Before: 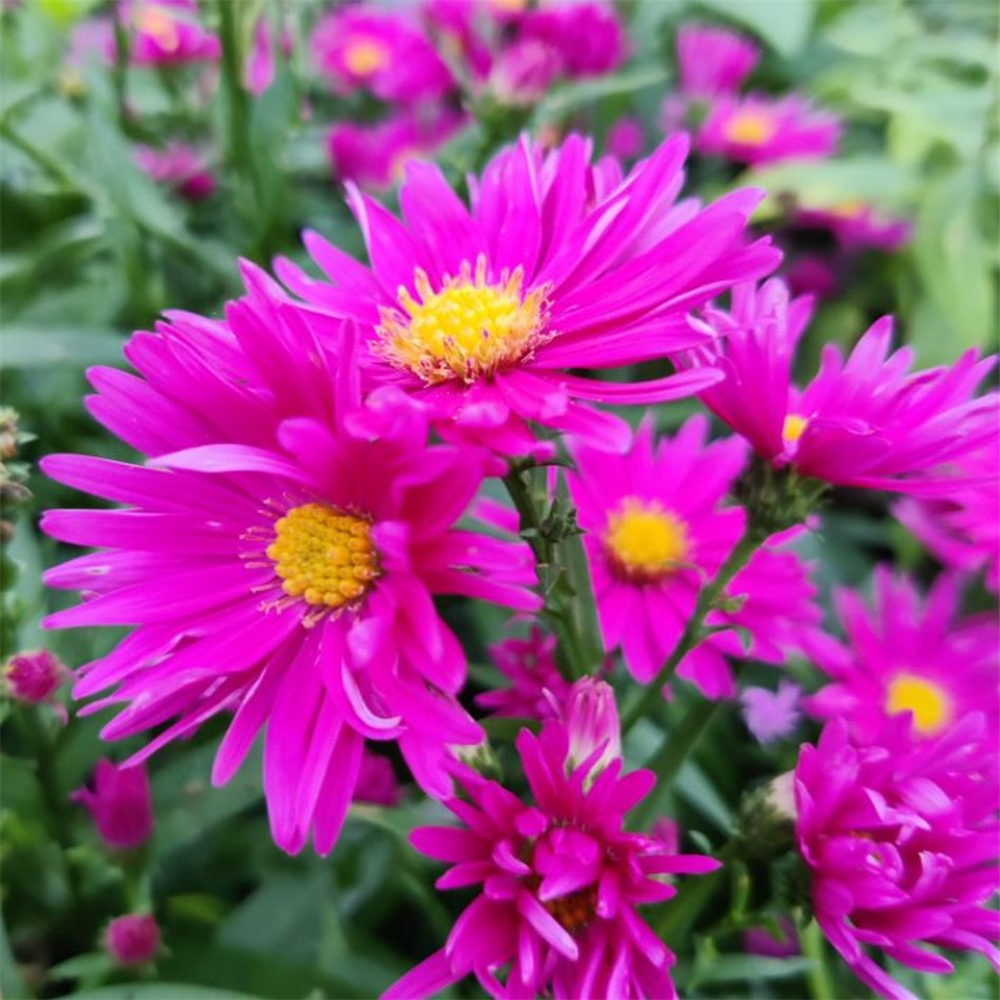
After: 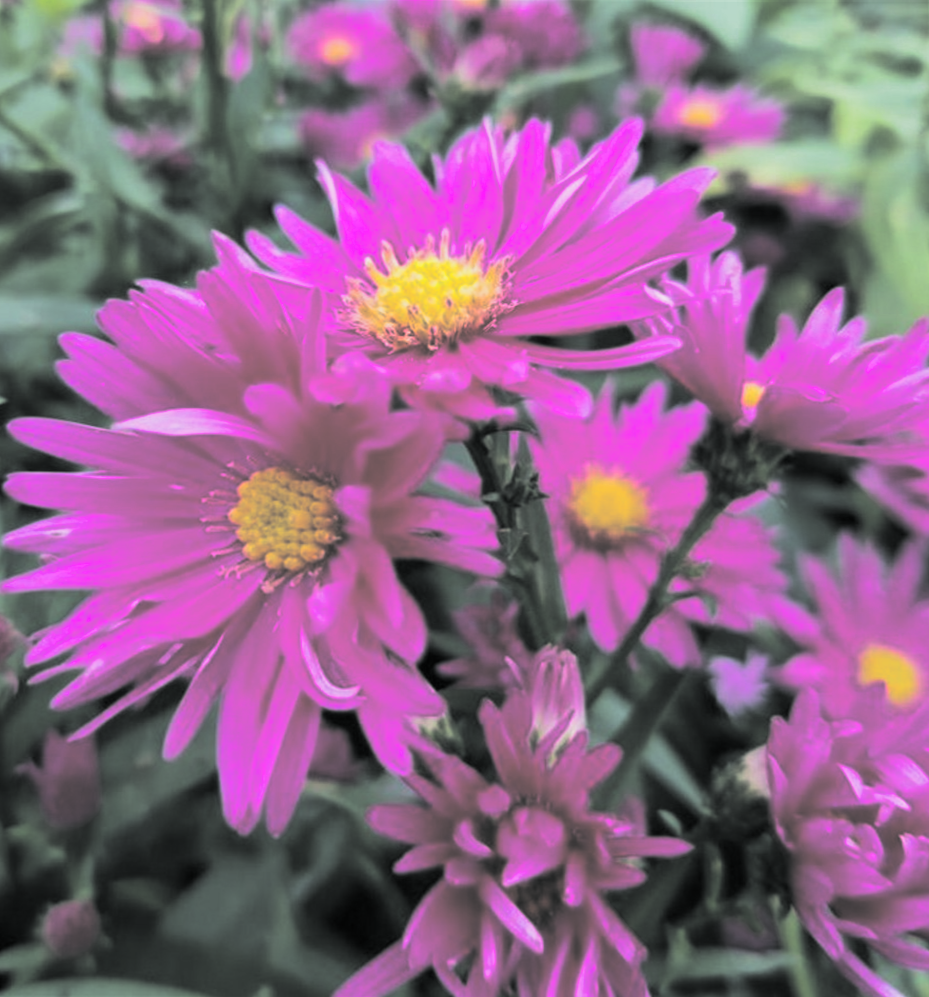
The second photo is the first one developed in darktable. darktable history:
bloom: size 9%, threshold 100%, strength 7%
split-toning: shadows › hue 190.8°, shadows › saturation 0.05, highlights › hue 54°, highlights › saturation 0.05, compress 0%
rotate and perspective: rotation 0.215°, lens shift (vertical) -0.139, crop left 0.069, crop right 0.939, crop top 0.002, crop bottom 0.996
tone equalizer: on, module defaults
